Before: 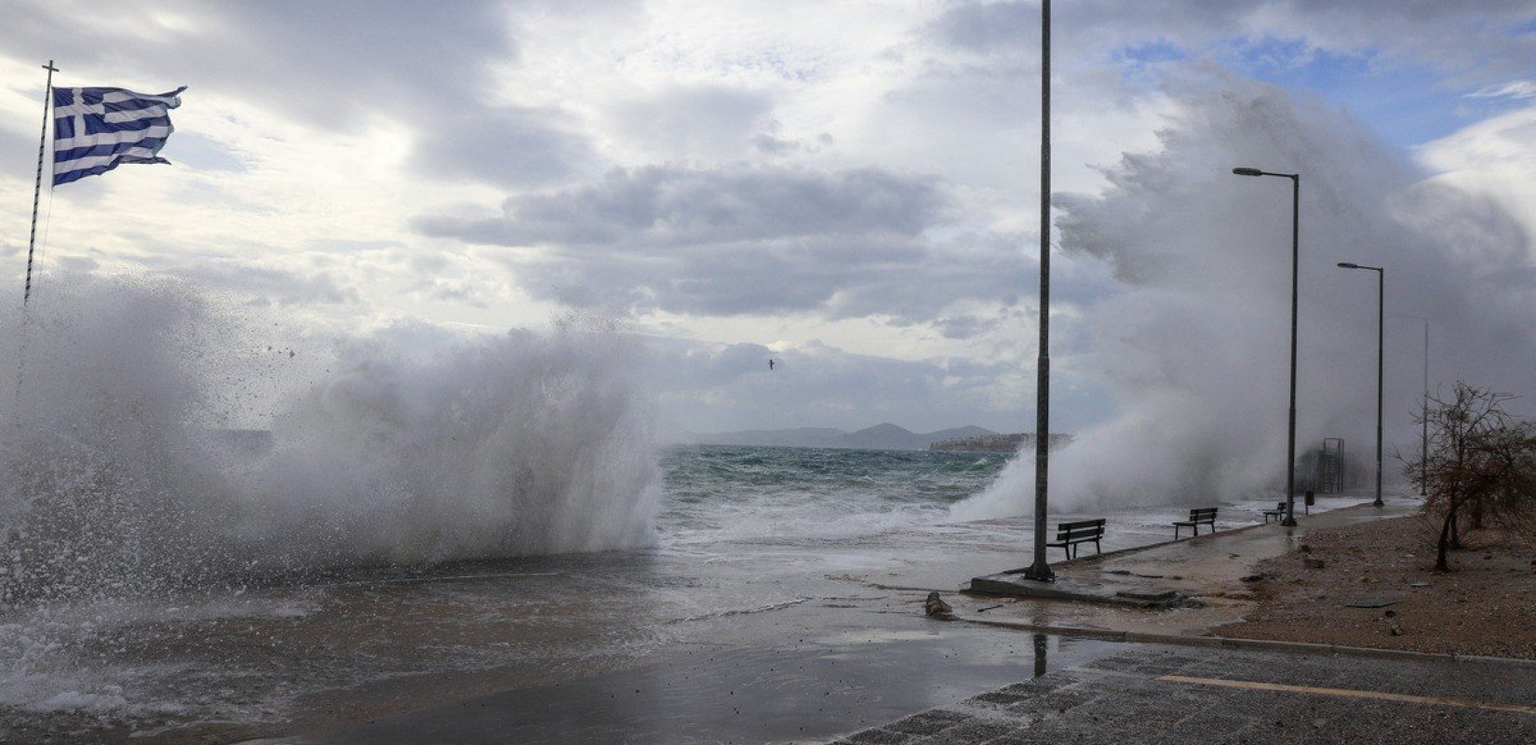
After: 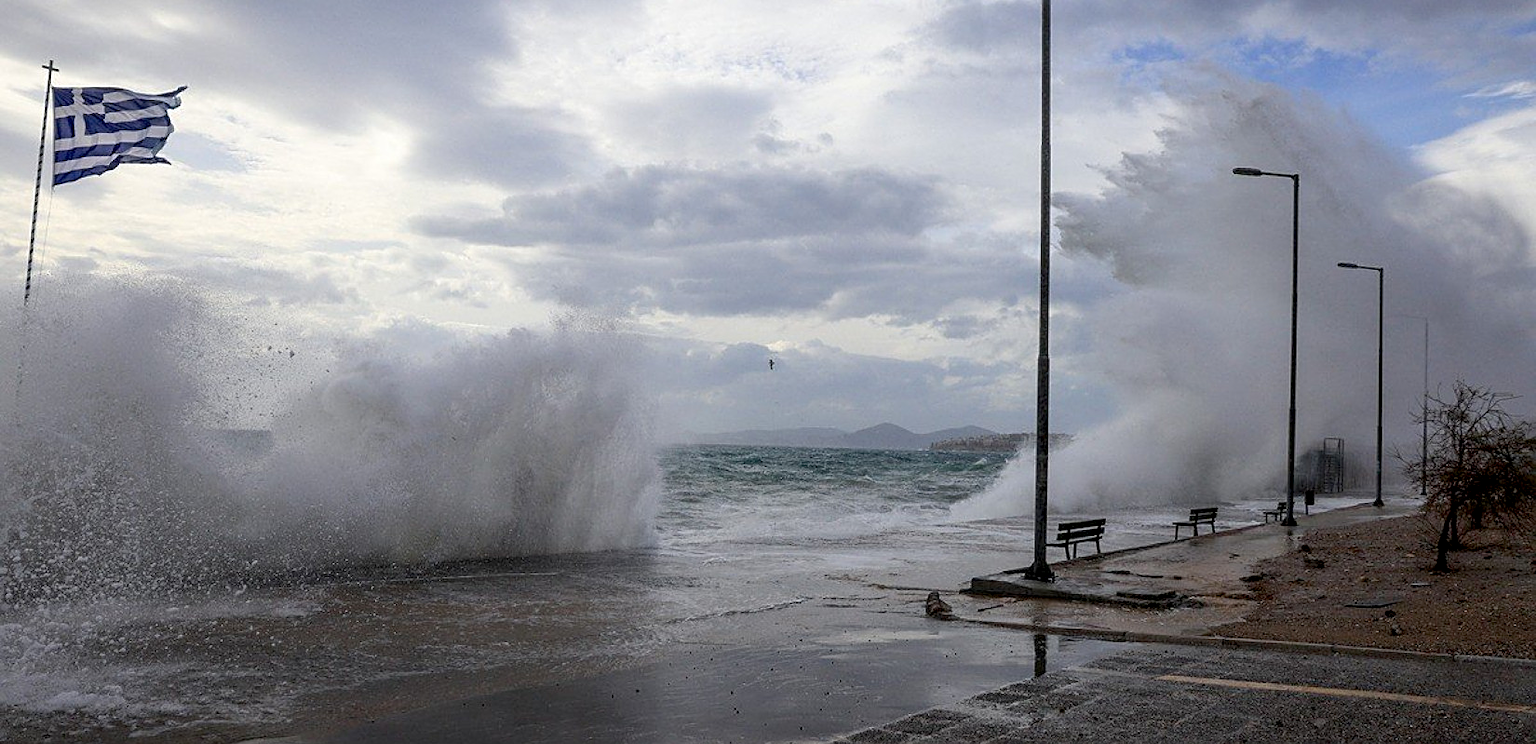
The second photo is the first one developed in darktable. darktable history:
sharpen: on, module defaults
exposure: black level correction 0.009, compensate exposure bias true, compensate highlight preservation false
